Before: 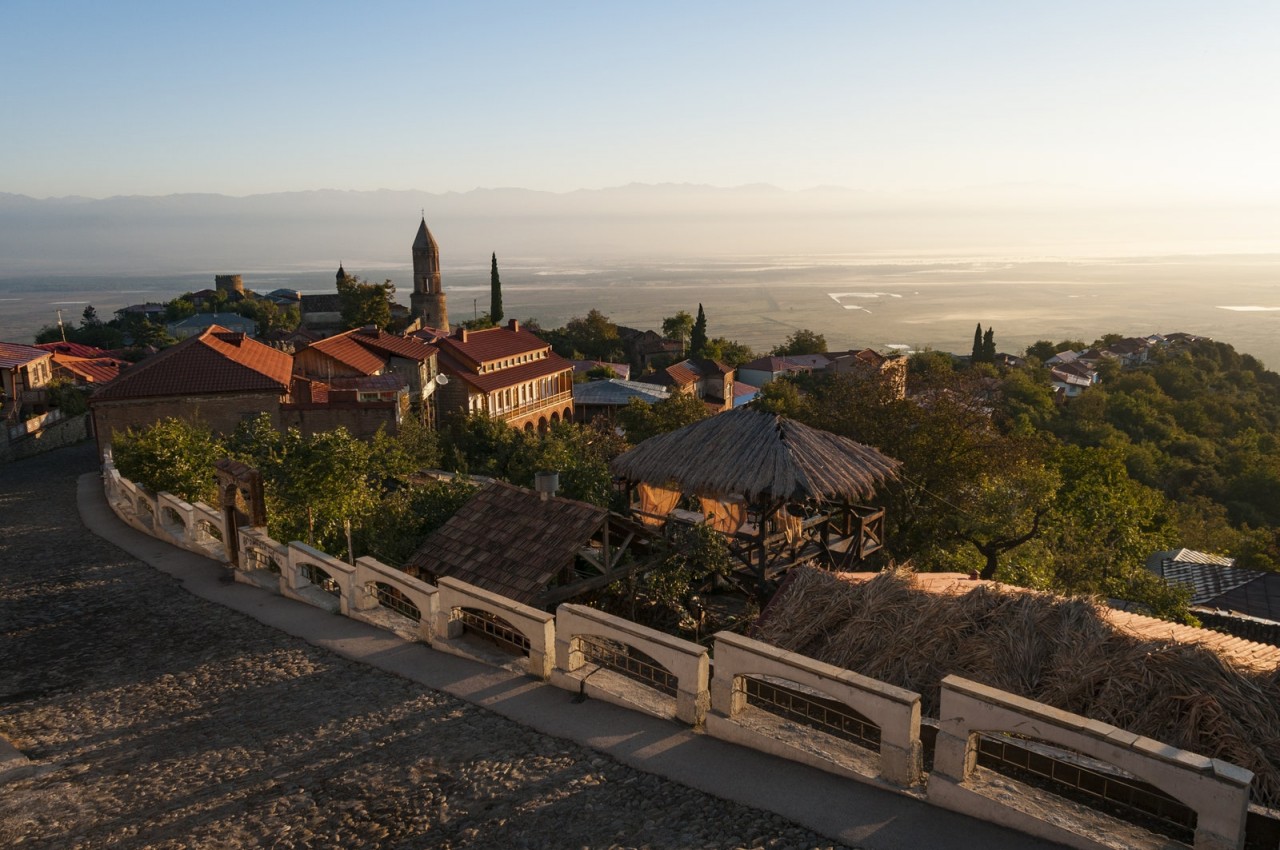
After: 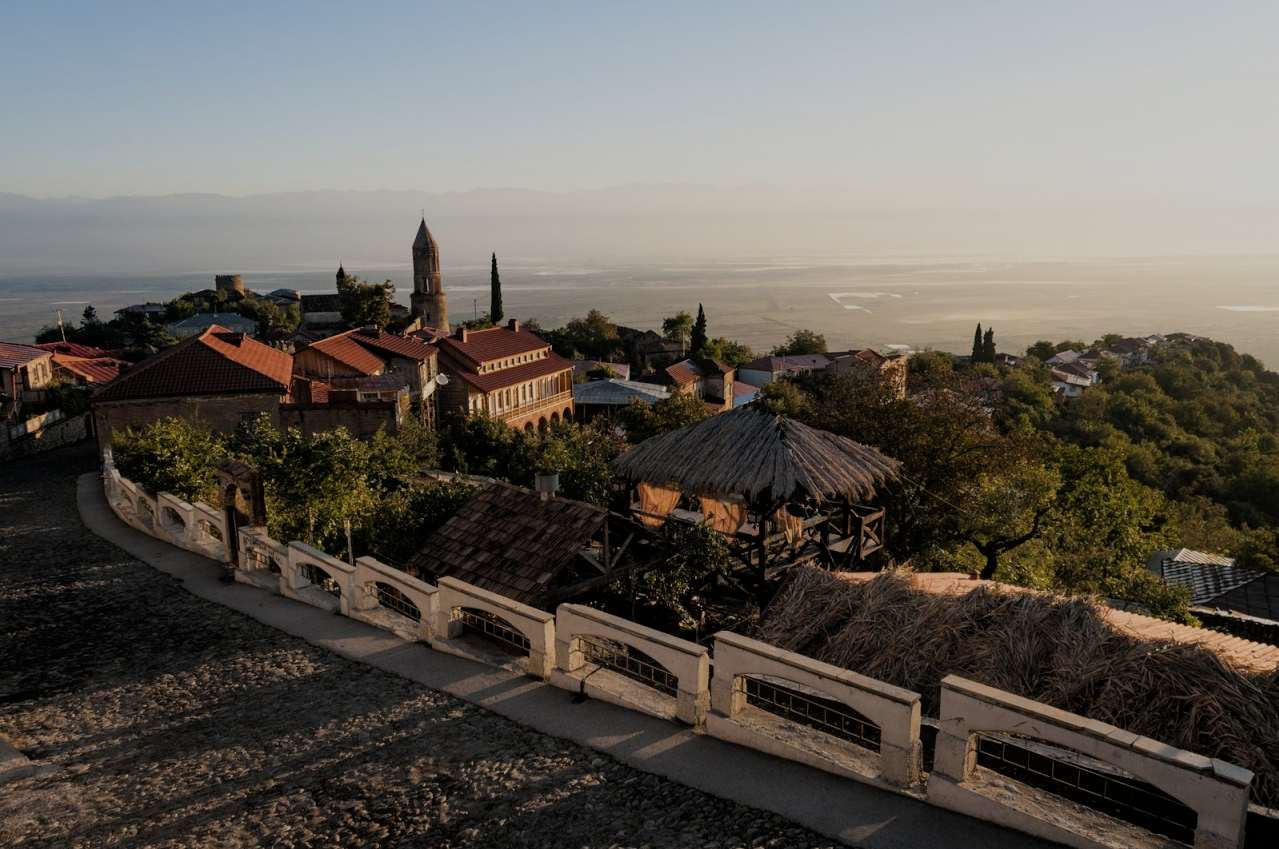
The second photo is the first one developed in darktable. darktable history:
rgb curve: curves: ch0 [(0, 0) (0.078, 0.051) (0.929, 0.956) (1, 1)], compensate middle gray true
filmic rgb: black relative exposure -6.59 EV, white relative exposure 4.71 EV, hardness 3.13, contrast 0.805
